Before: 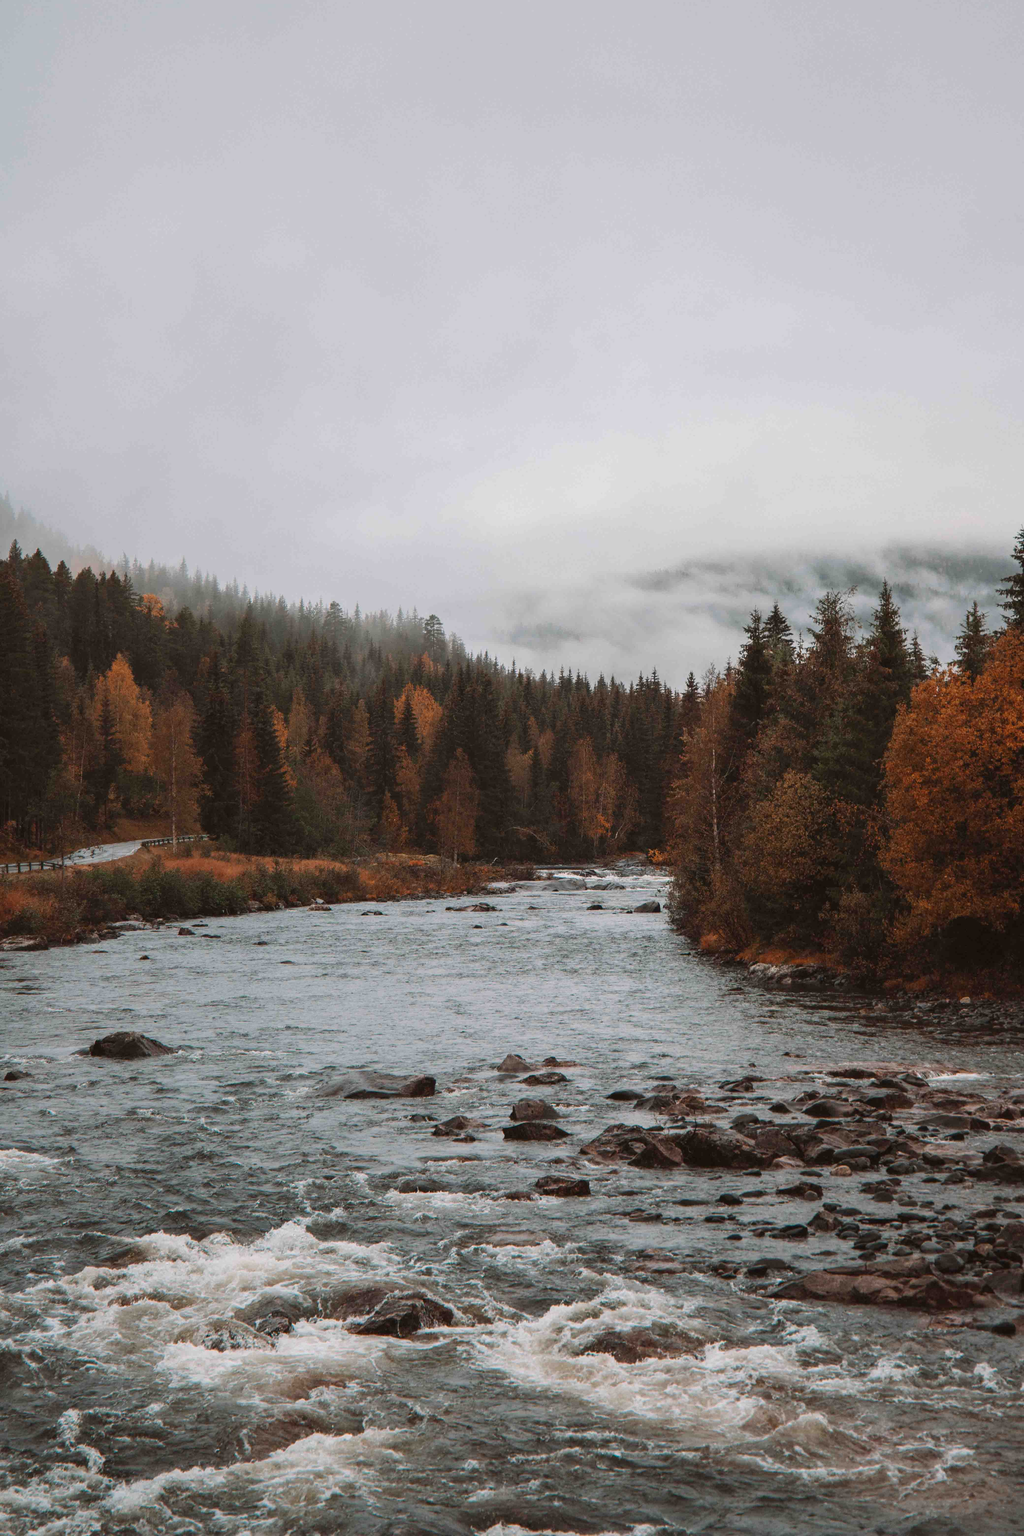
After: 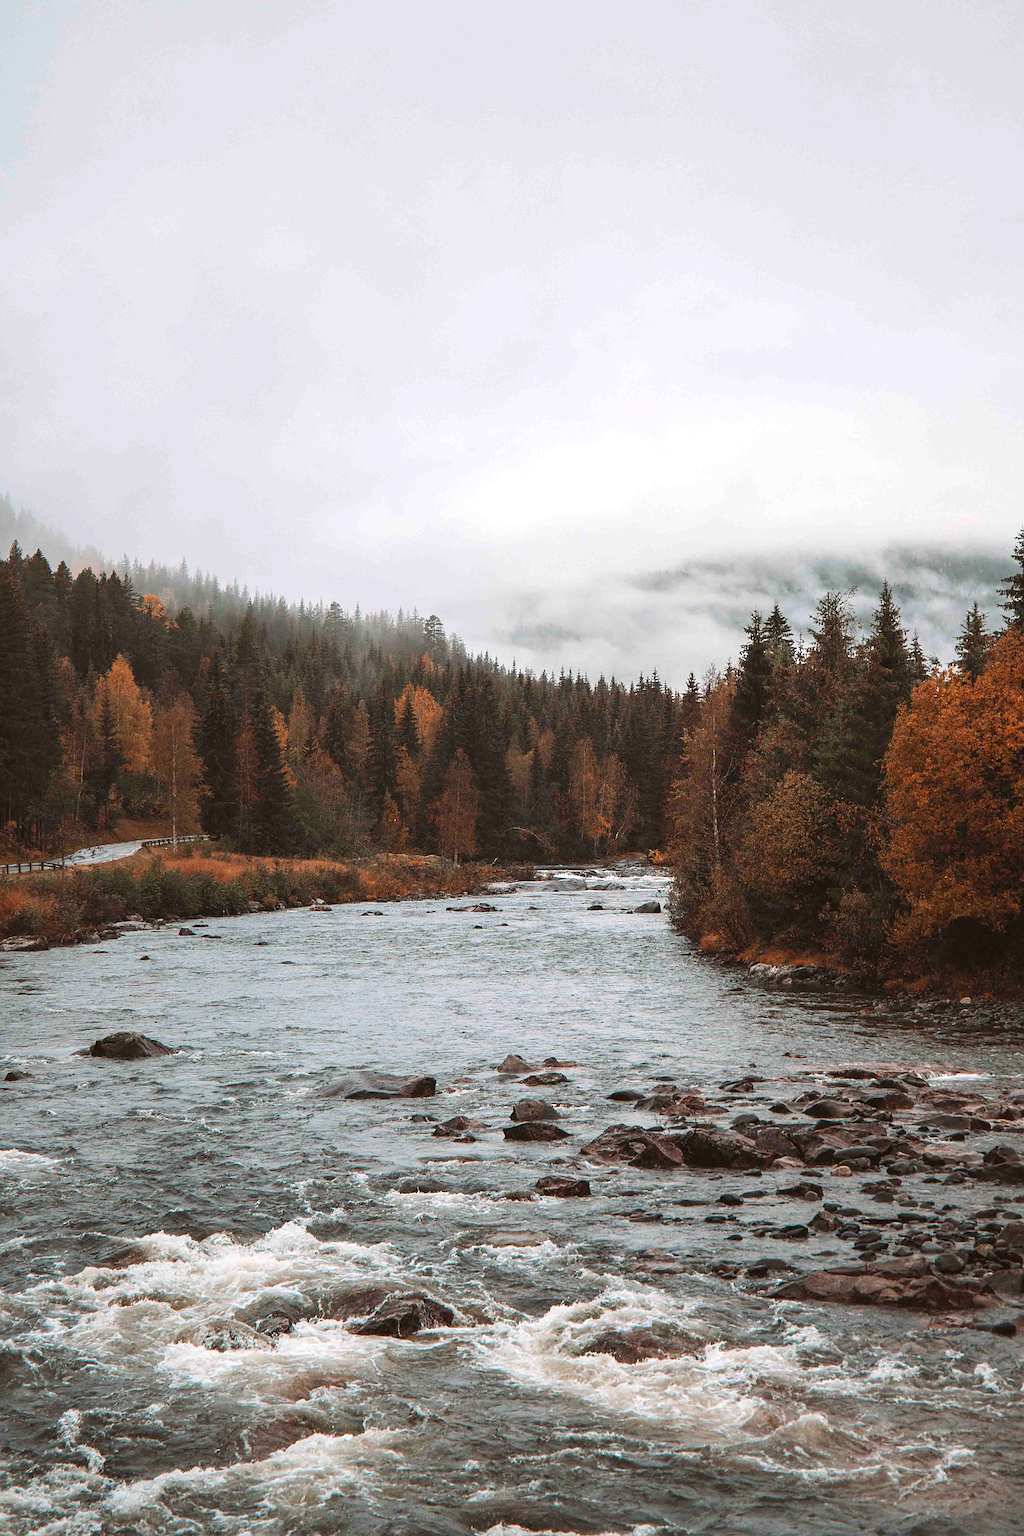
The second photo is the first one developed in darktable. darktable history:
sharpen: radius 2.795, amount 0.706
exposure: black level correction 0.001, exposure 0.499 EV, compensate exposure bias true, compensate highlight preservation false
